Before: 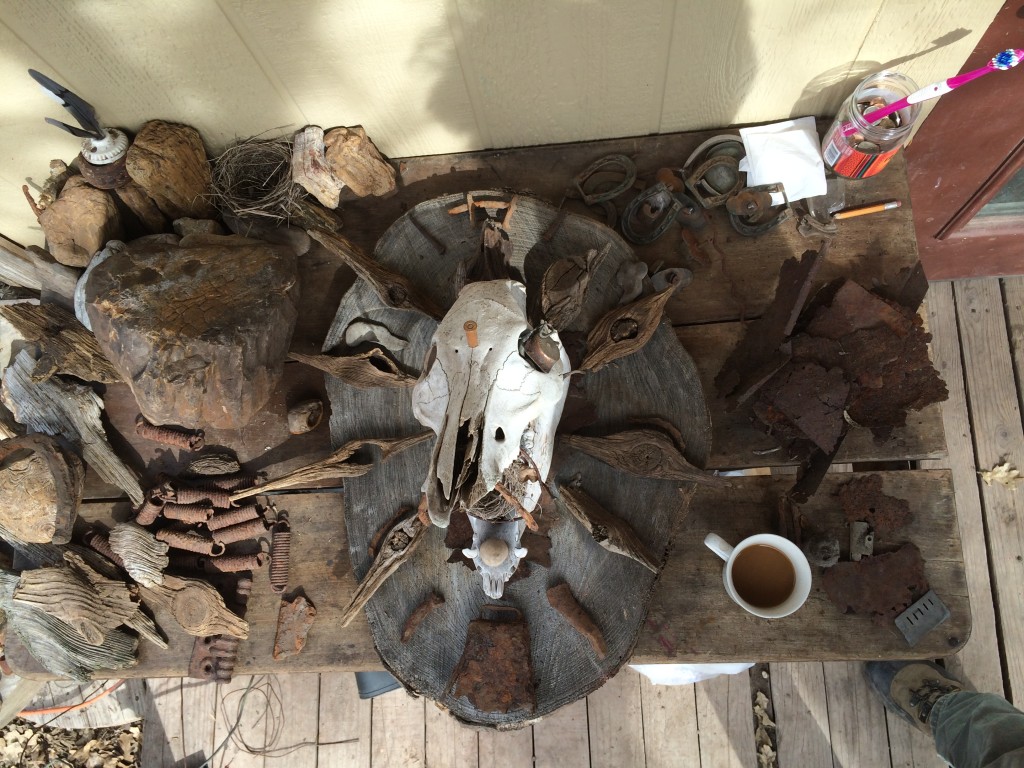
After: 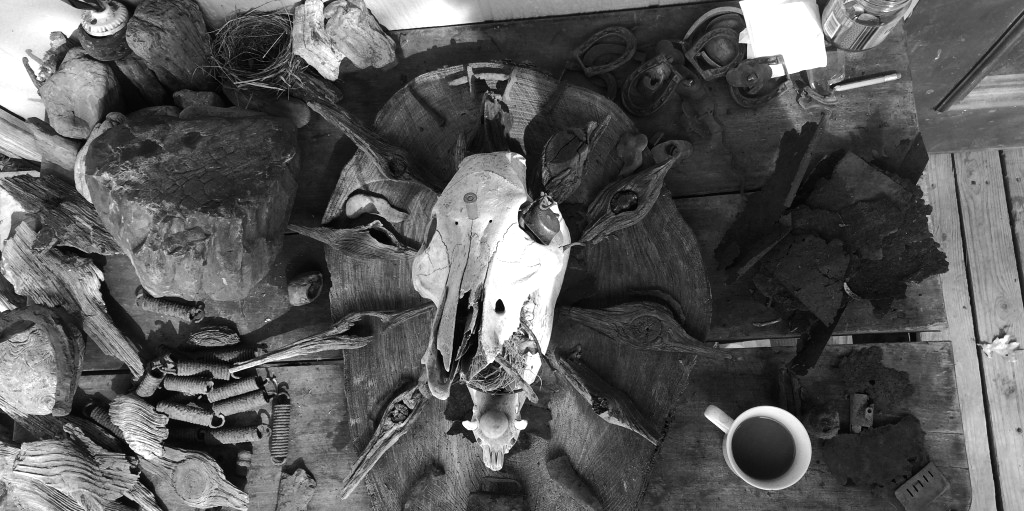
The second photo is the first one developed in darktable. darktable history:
rgb levels: preserve colors max RGB
crop: top 16.727%, bottom 16.727%
contrast brightness saturation: saturation -1
tone equalizer: -8 EV -0.417 EV, -7 EV -0.389 EV, -6 EV -0.333 EV, -5 EV -0.222 EV, -3 EV 0.222 EV, -2 EV 0.333 EV, -1 EV 0.389 EV, +0 EV 0.417 EV, edges refinement/feathering 500, mask exposure compensation -1.57 EV, preserve details no
